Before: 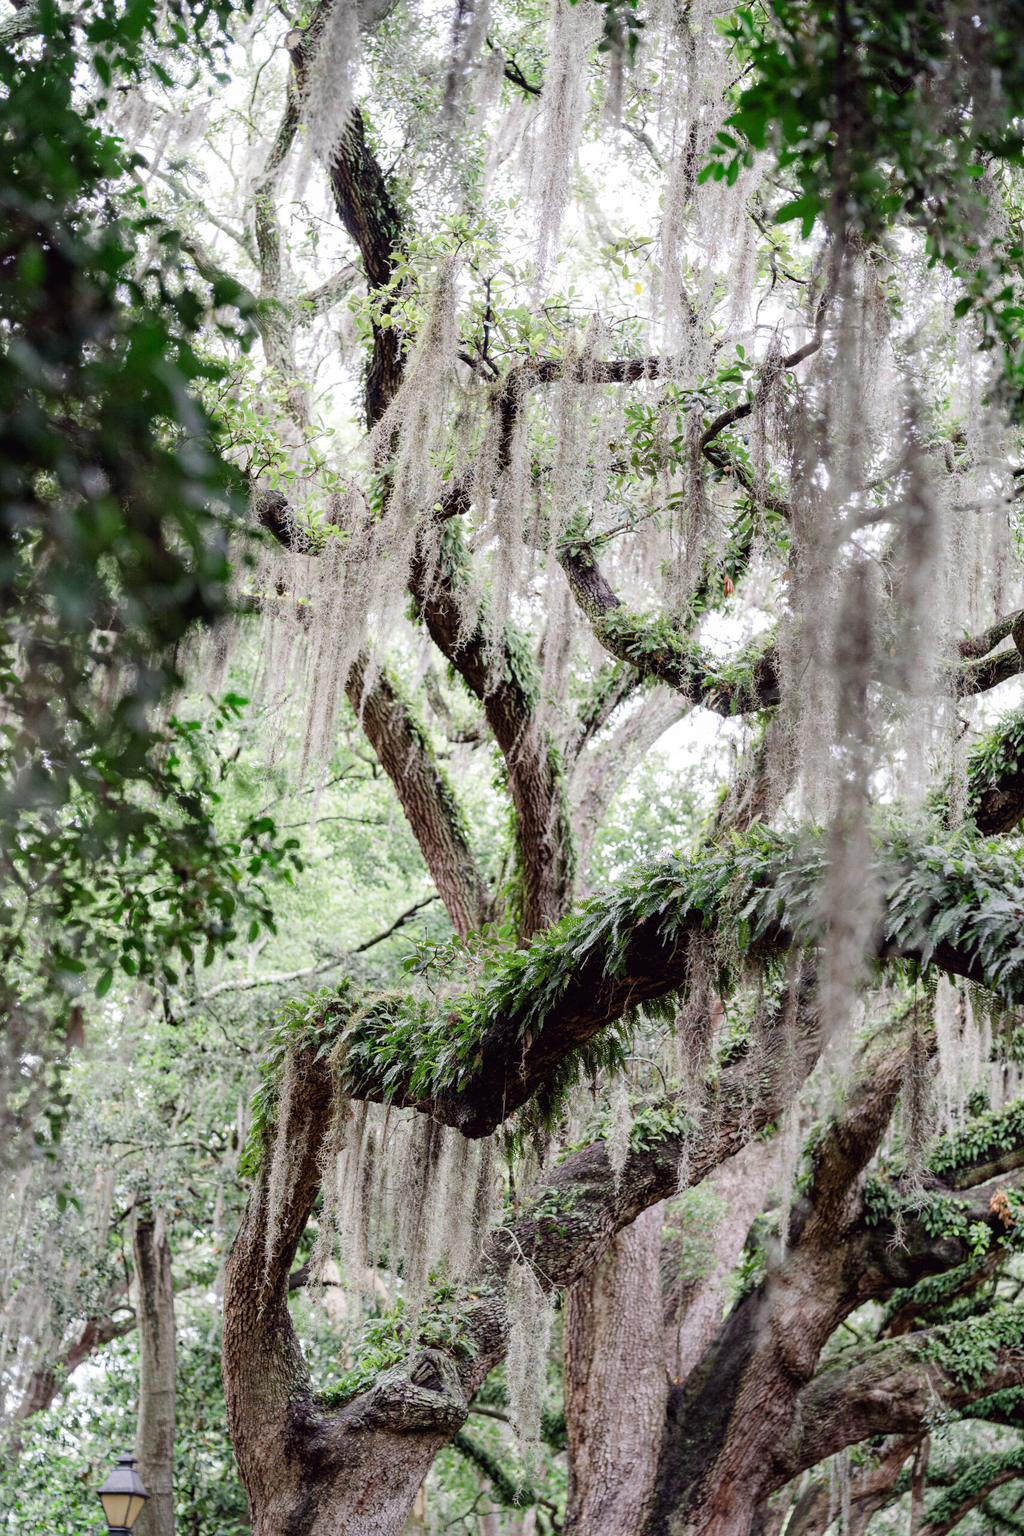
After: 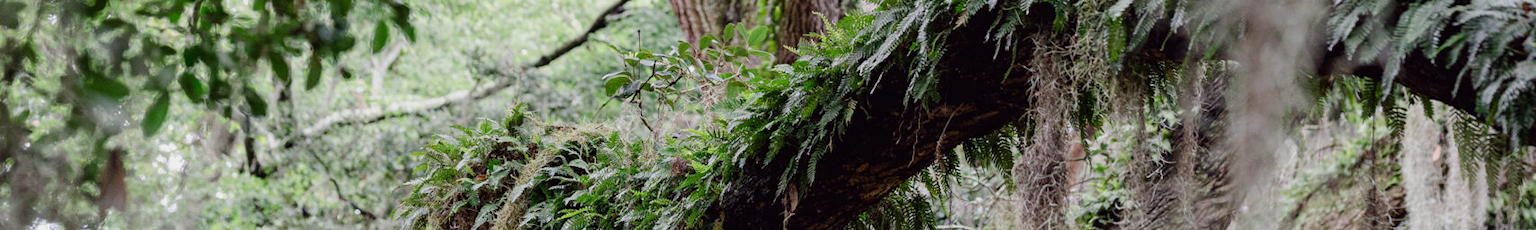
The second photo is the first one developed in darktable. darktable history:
exposure: exposure -0.21 EV, compensate highlight preservation false
crop and rotate: top 59.084%, bottom 30.916%
